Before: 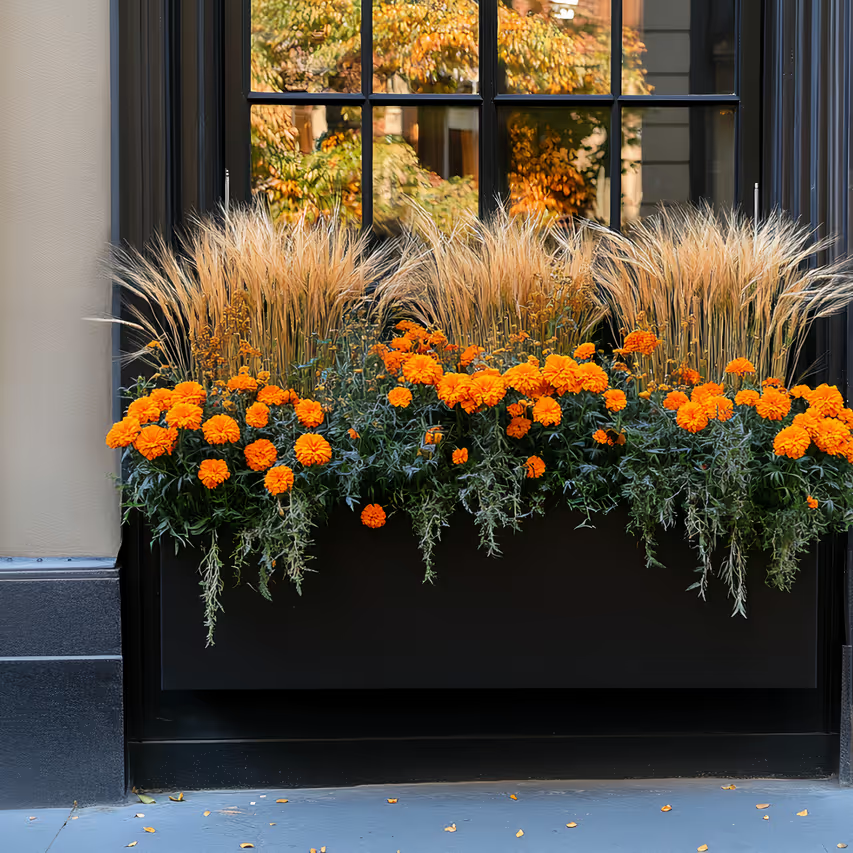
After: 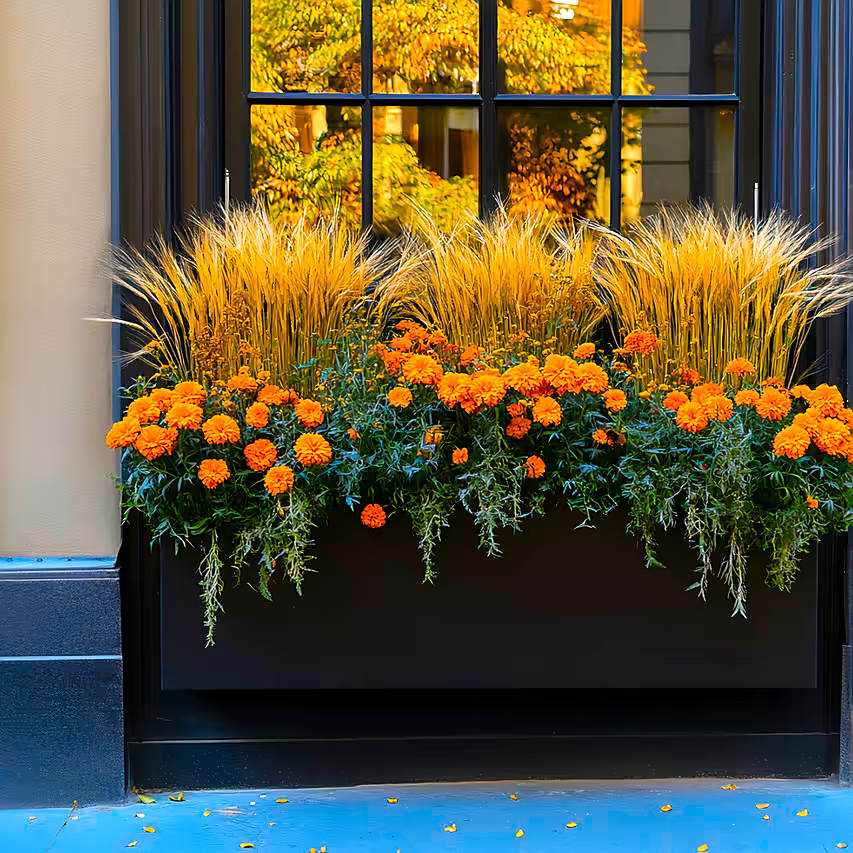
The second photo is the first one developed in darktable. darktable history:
exposure: exposure 0.234 EV, compensate highlight preservation false
color balance rgb: linear chroma grading › shadows -39.661%, linear chroma grading › highlights 40.774%, linear chroma grading › global chroma 45.413%, linear chroma grading › mid-tones -29.818%, perceptual saturation grading › global saturation 20%, perceptual saturation grading › highlights -25.782%, perceptual saturation grading › shadows 49.478%, global vibrance 41.565%
sharpen: radius 1.514, amount 0.365, threshold 1.222
